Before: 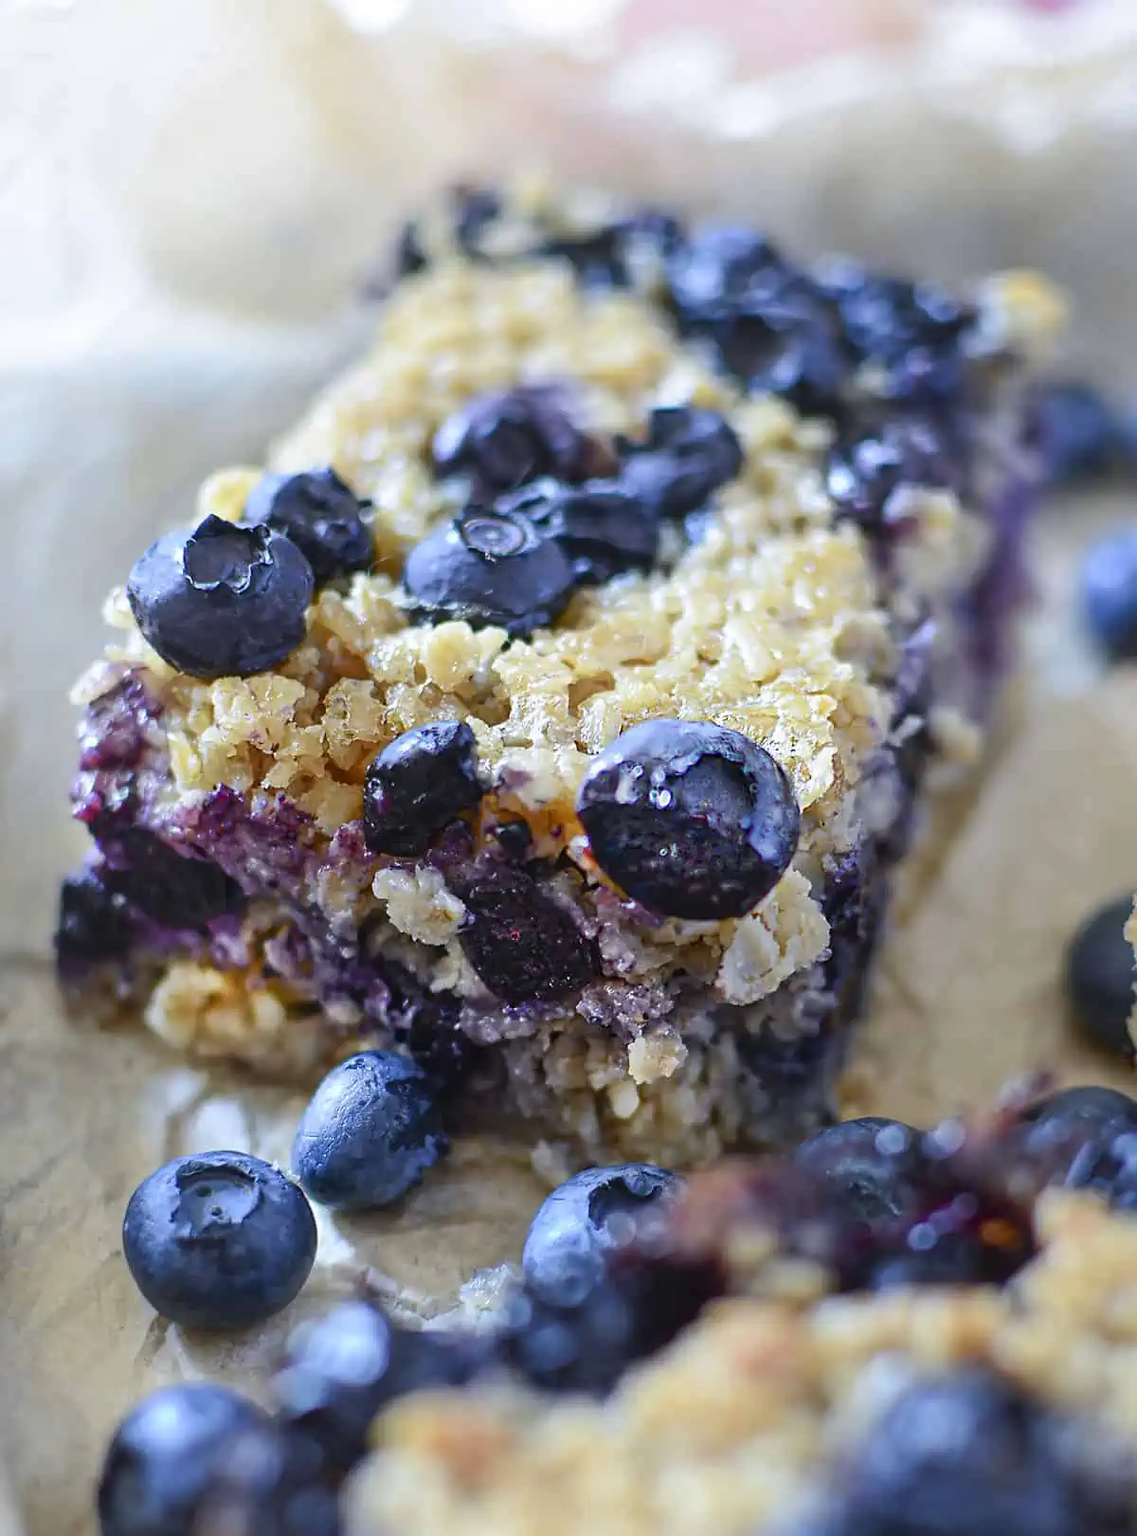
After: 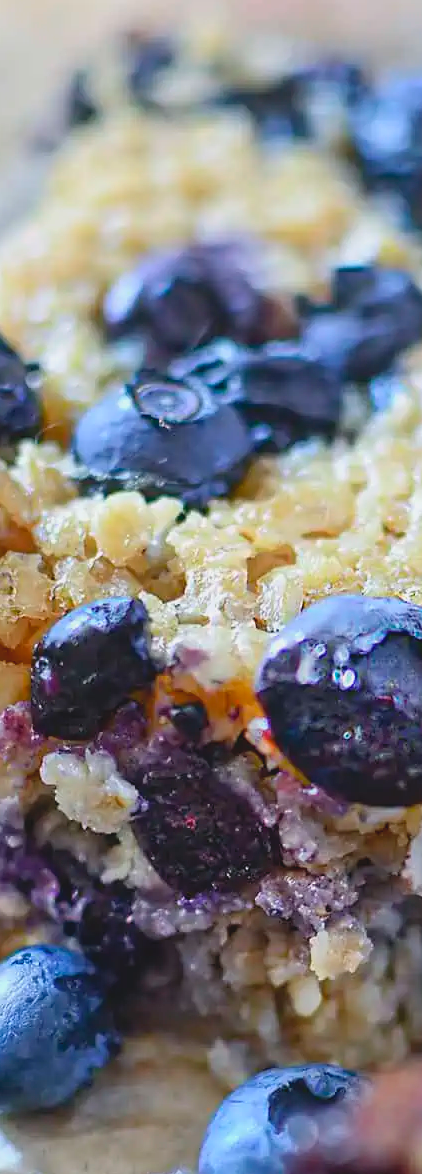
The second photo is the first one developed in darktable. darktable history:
crop and rotate: left 29.476%, top 10.214%, right 35.32%, bottom 17.333%
contrast brightness saturation: contrast -0.1, brightness 0.05, saturation 0.08
